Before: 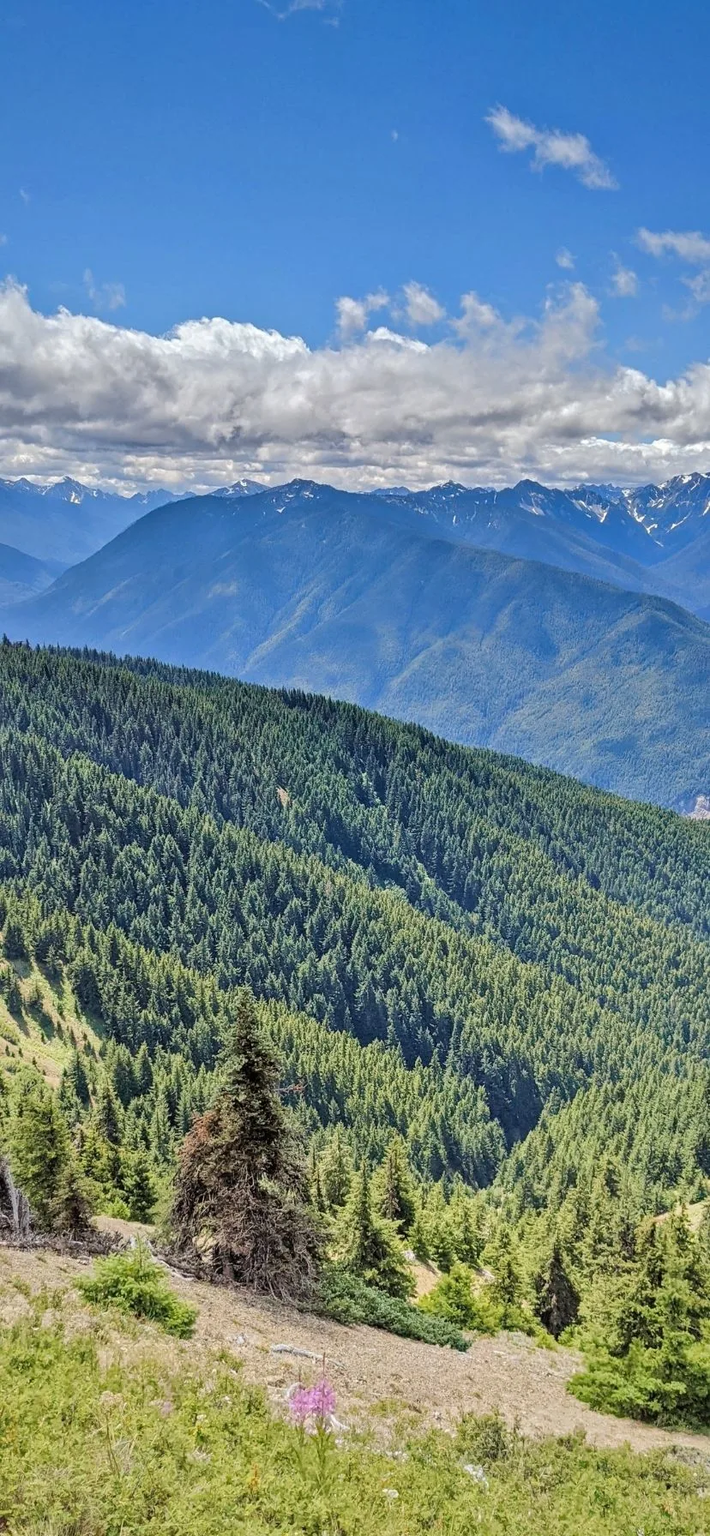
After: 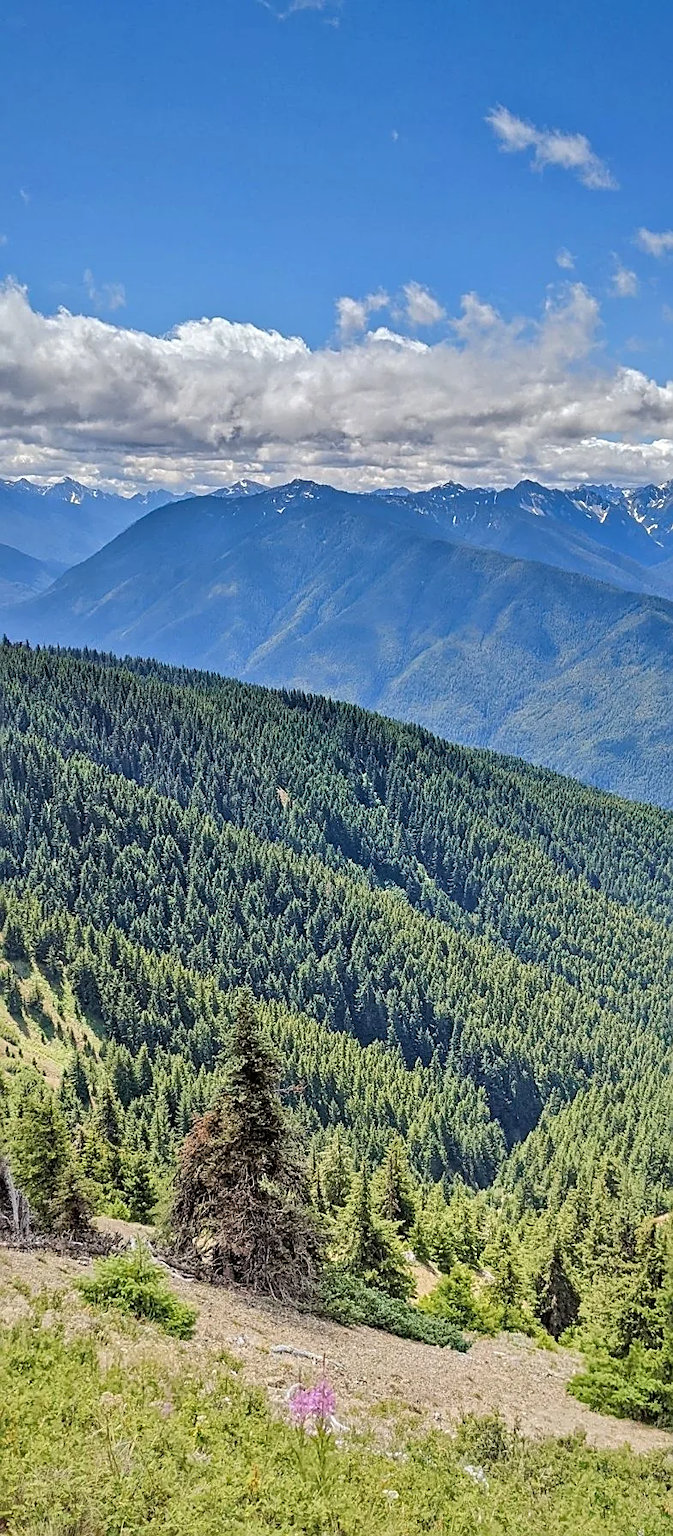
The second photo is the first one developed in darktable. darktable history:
sharpen: on, module defaults
crop and rotate: right 5.167%
